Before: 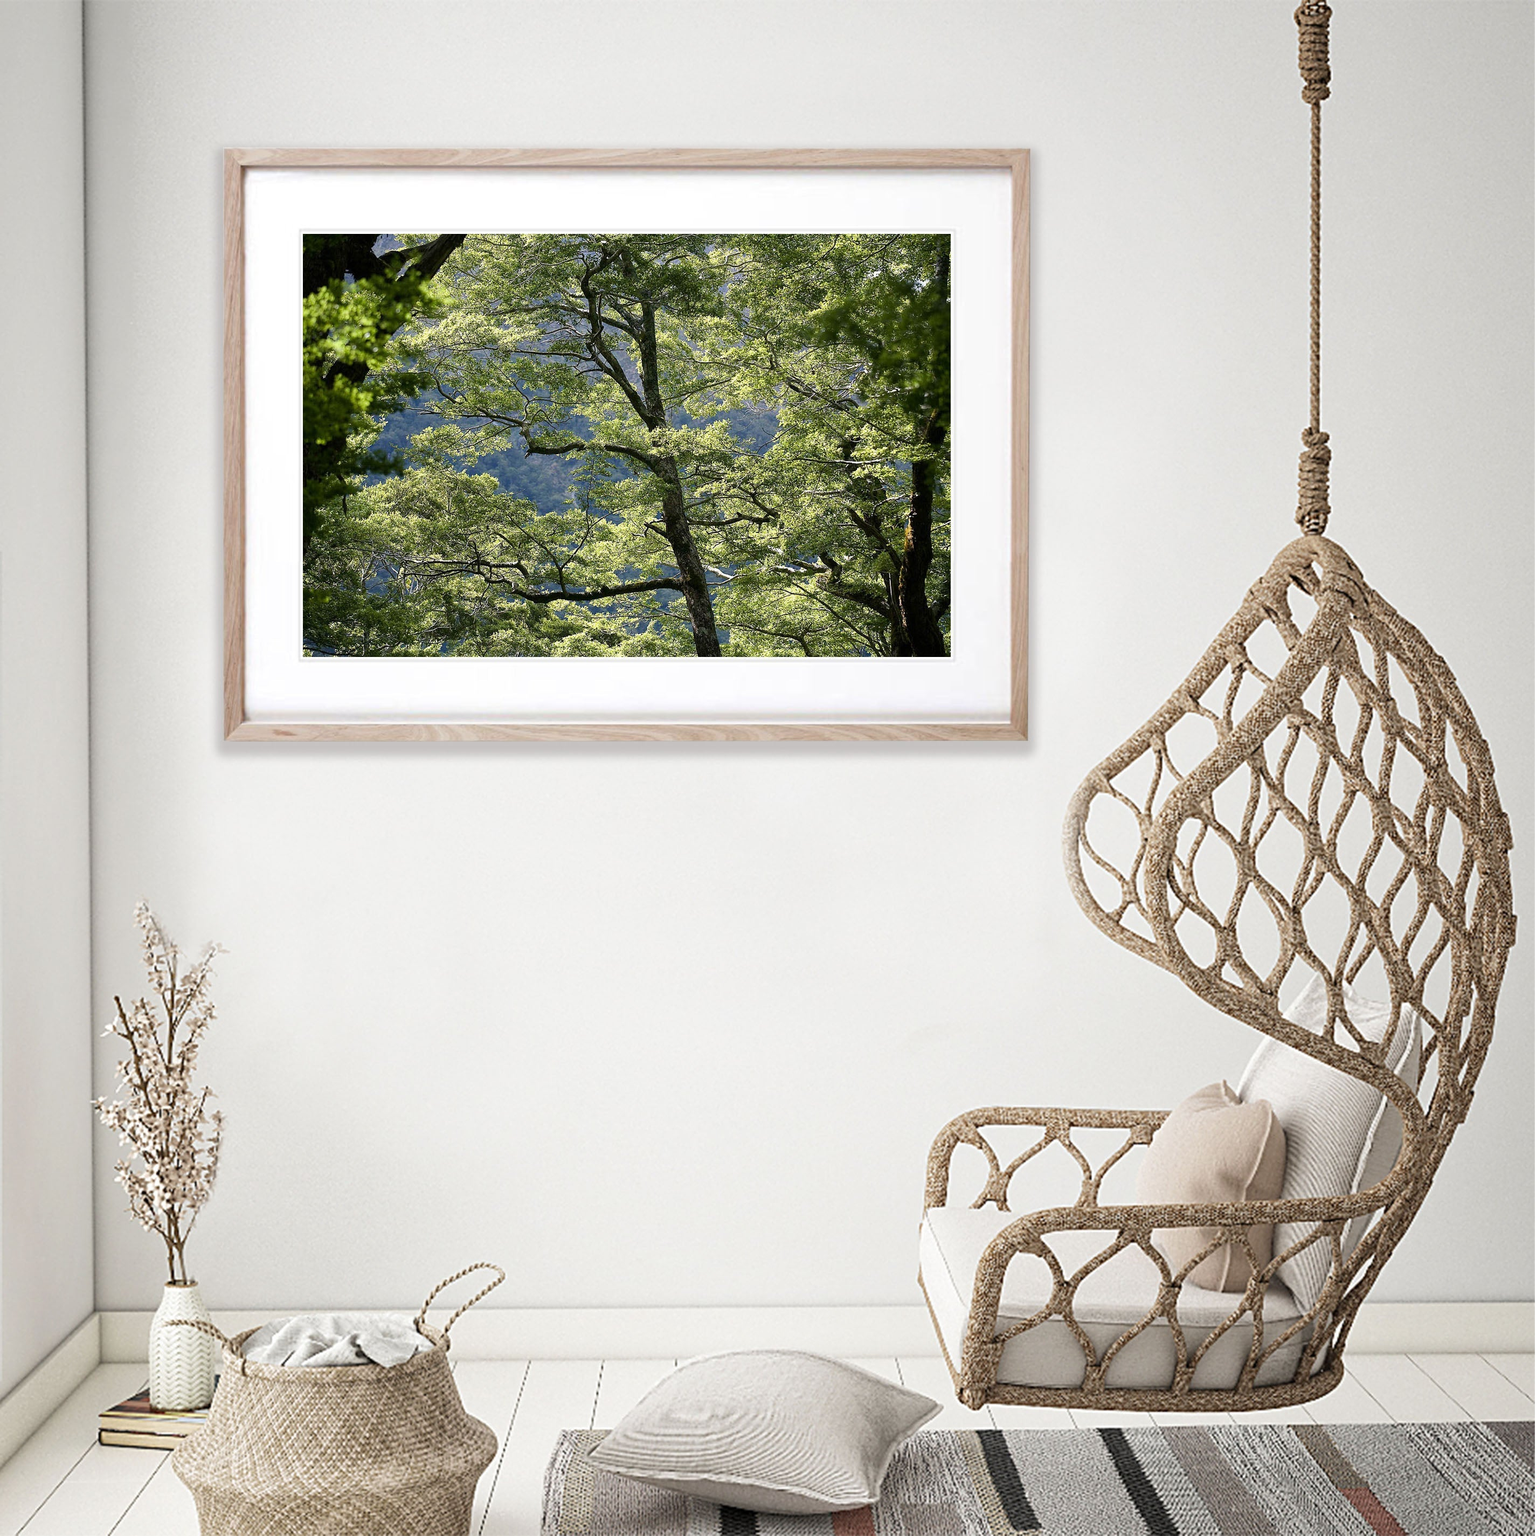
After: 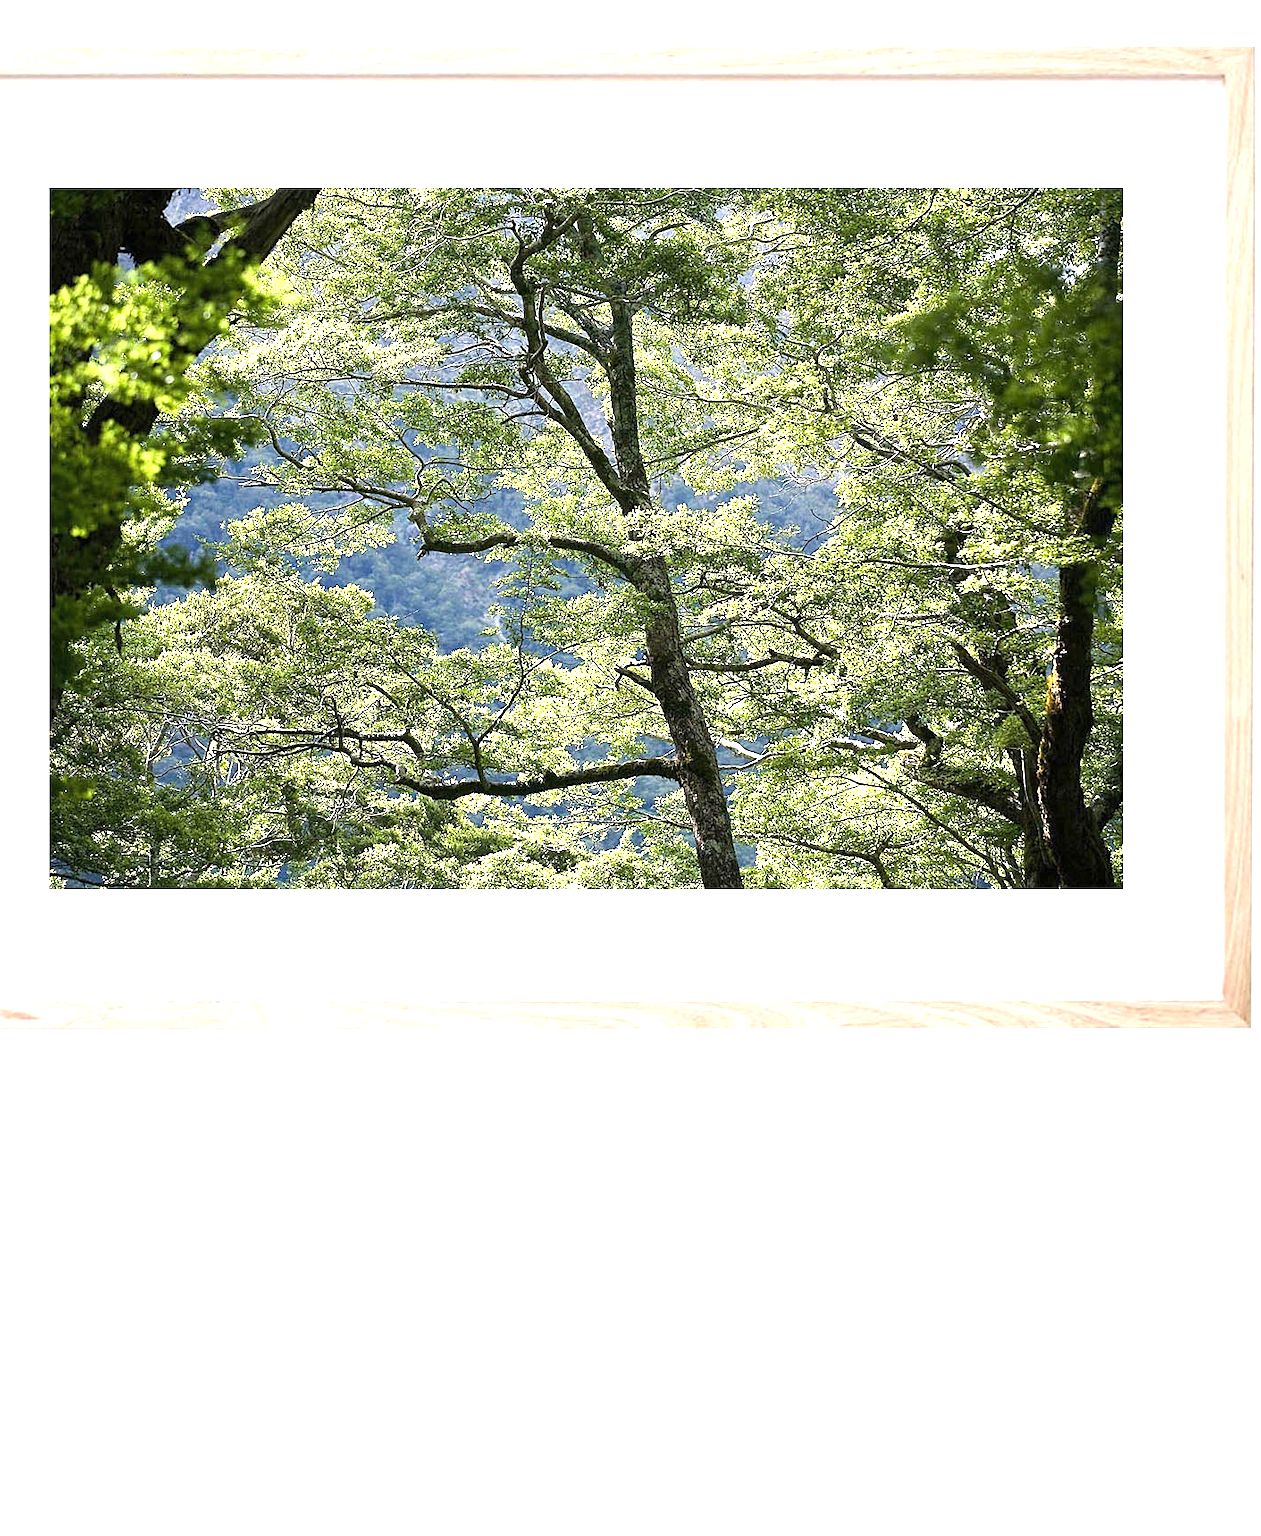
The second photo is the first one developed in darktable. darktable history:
crop: left 17.792%, top 7.891%, right 32.66%, bottom 31.76%
sharpen: amount 0.21
exposure: black level correction 0, exposure 1.199 EV, compensate highlight preservation false
